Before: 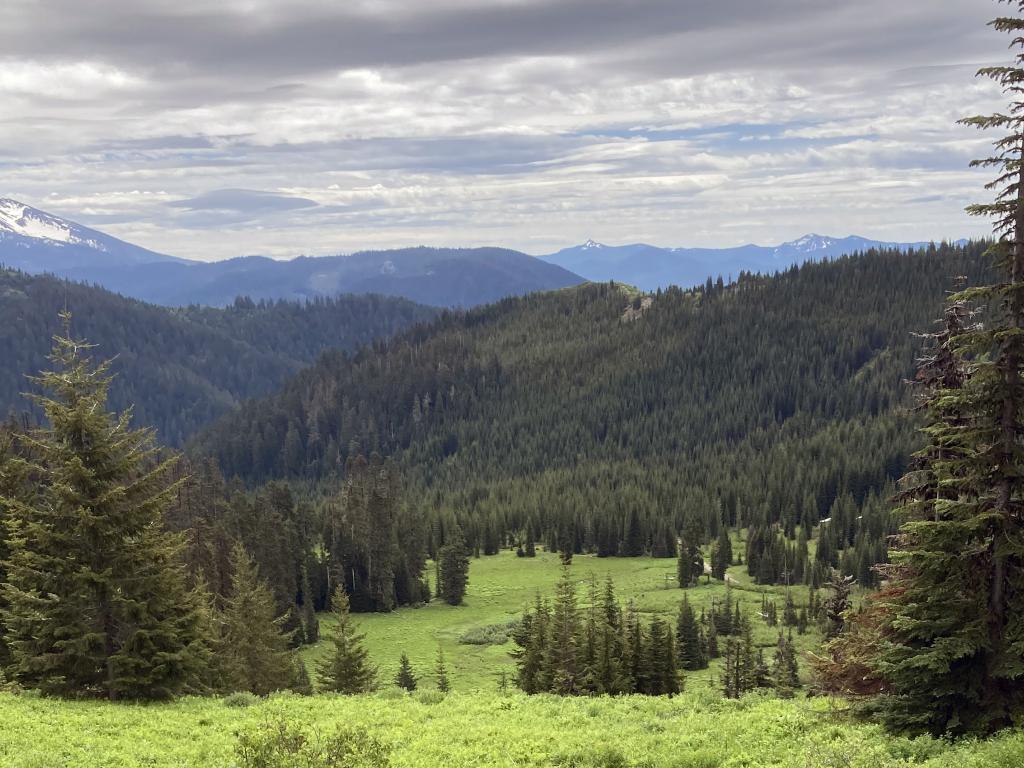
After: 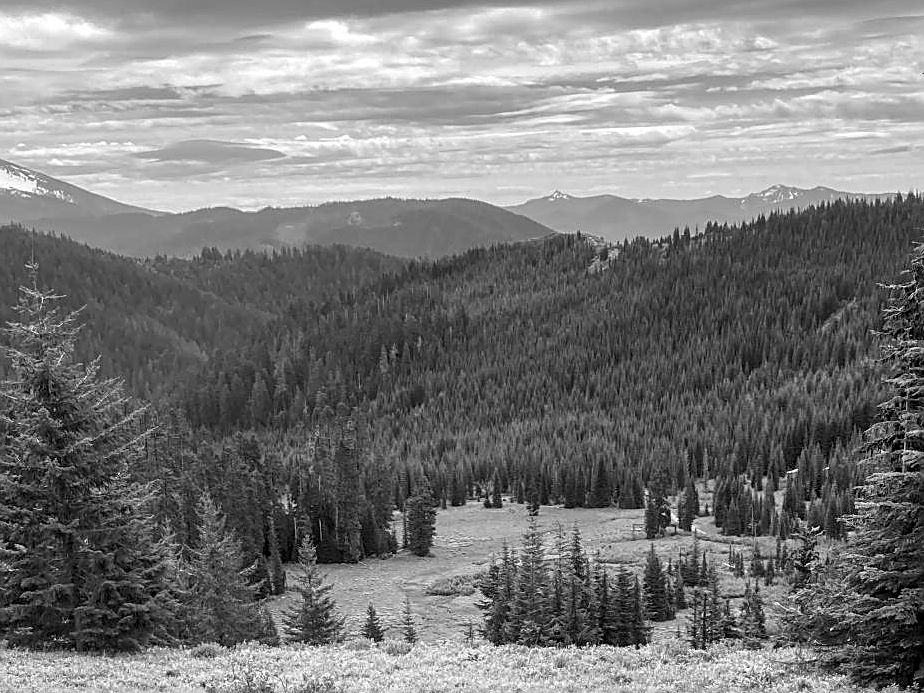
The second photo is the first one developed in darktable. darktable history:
local contrast: on, module defaults
color correction: saturation 0.8
exposure: black level correction 0.001, compensate highlight preservation false
crop: left 3.305%, top 6.436%, right 6.389%, bottom 3.258%
shadows and highlights: soften with gaussian
sharpen: amount 0.75
monochrome: on, module defaults
